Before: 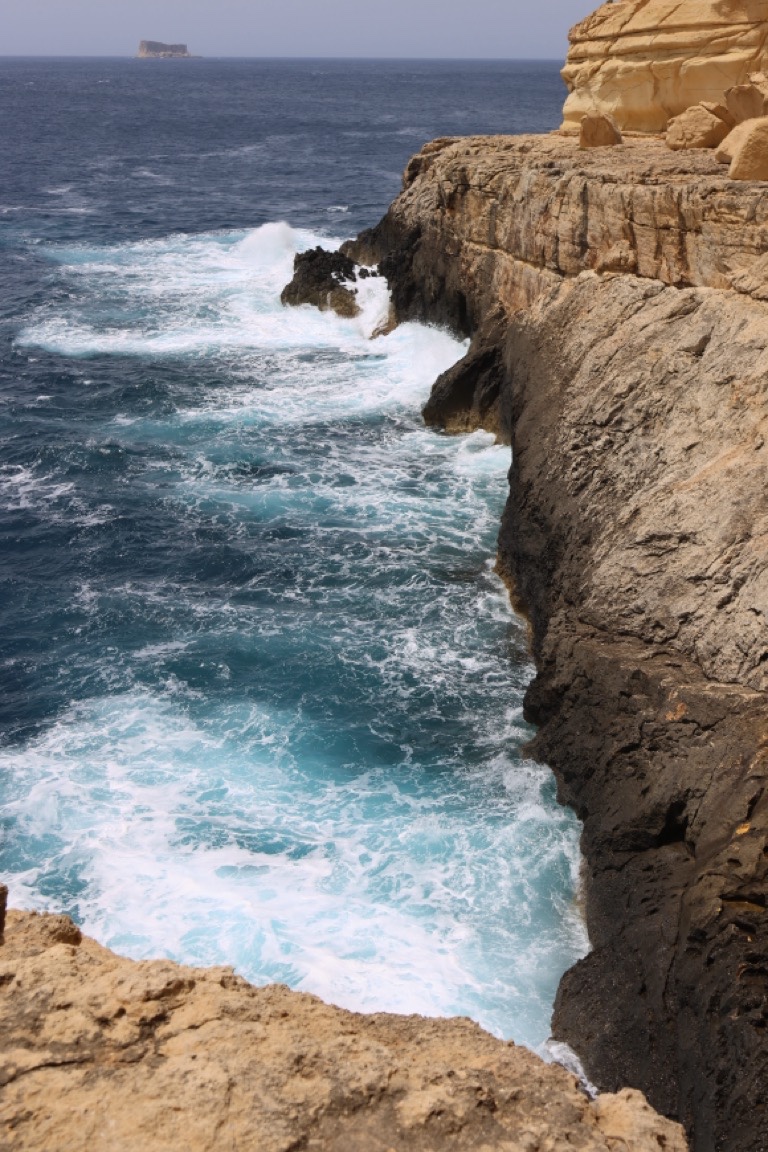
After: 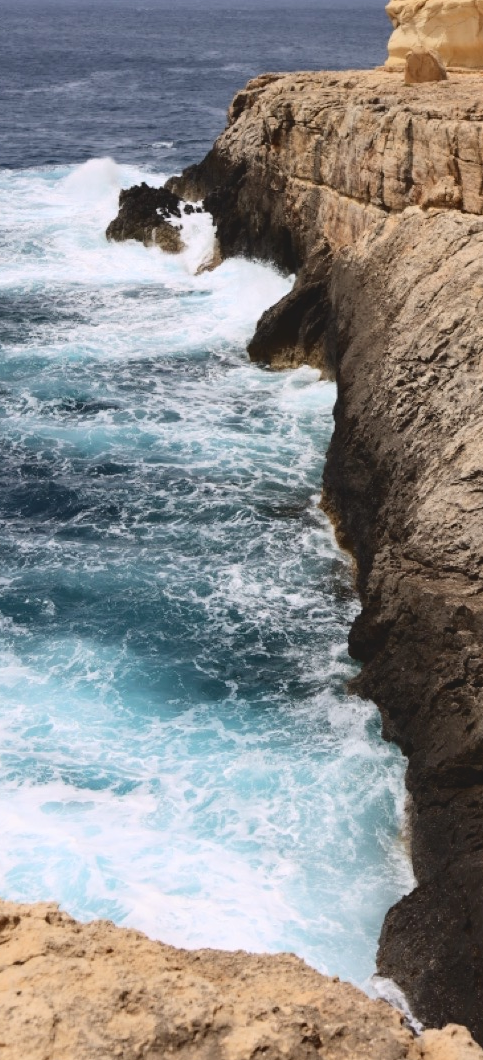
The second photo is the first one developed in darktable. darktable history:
crop and rotate: left 22.83%, top 5.63%, right 14.256%, bottom 2.342%
tone curve: curves: ch0 [(0, 0) (0.003, 0.074) (0.011, 0.079) (0.025, 0.083) (0.044, 0.095) (0.069, 0.097) (0.1, 0.11) (0.136, 0.131) (0.177, 0.159) (0.224, 0.209) (0.277, 0.279) (0.335, 0.367) (0.399, 0.455) (0.468, 0.538) (0.543, 0.621) (0.623, 0.699) (0.709, 0.782) (0.801, 0.848) (0.898, 0.924) (1, 1)], color space Lab, independent channels, preserve colors none
levels: levels [0, 0.499, 1]
